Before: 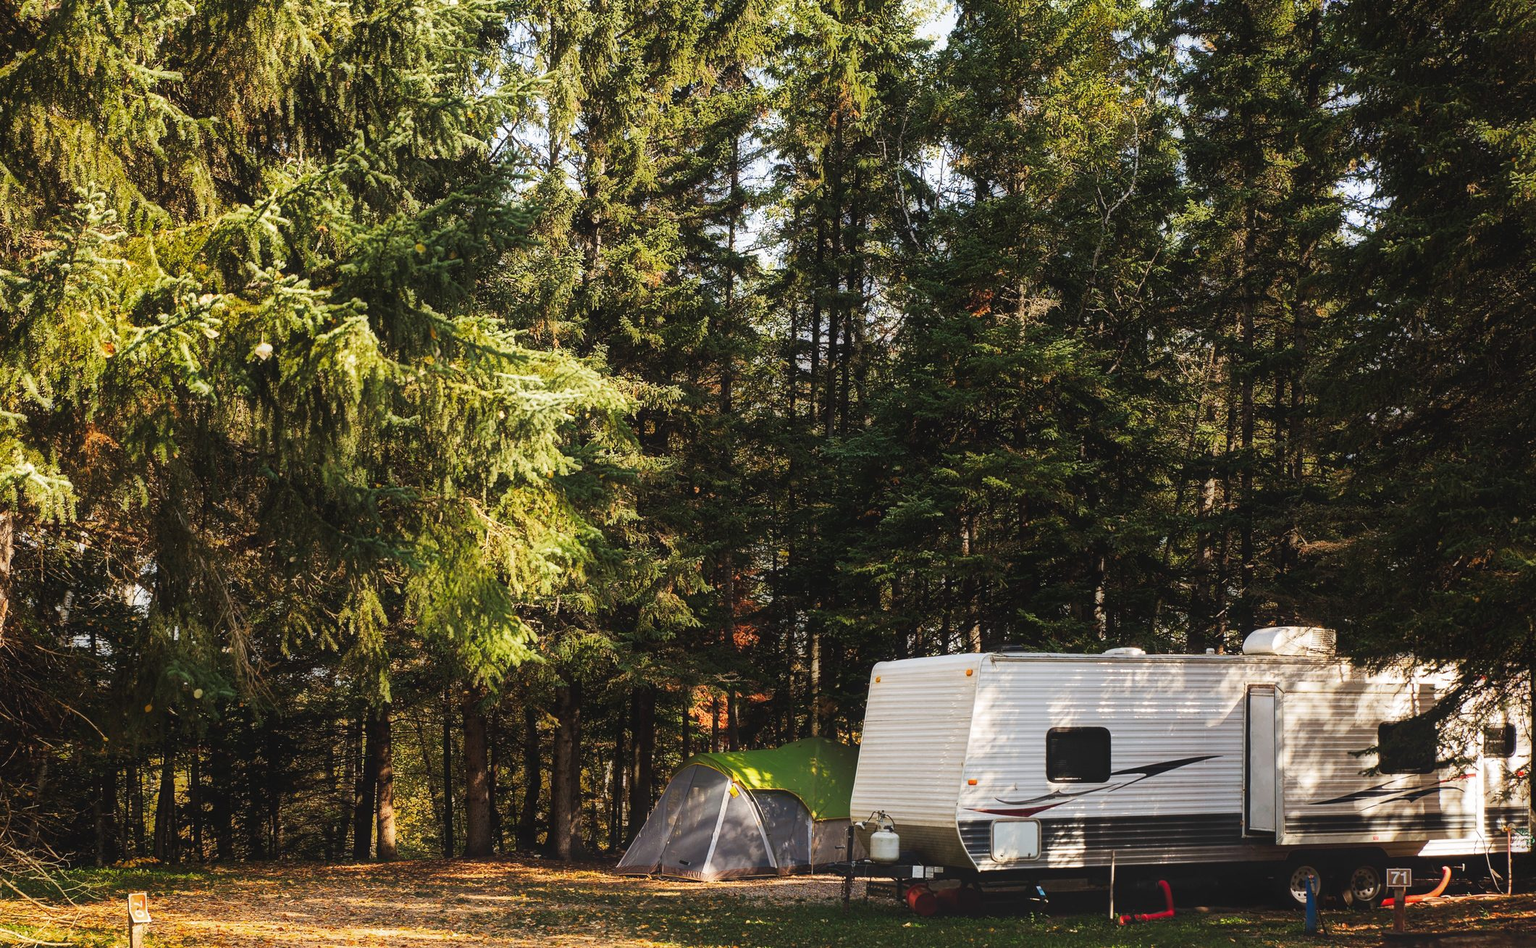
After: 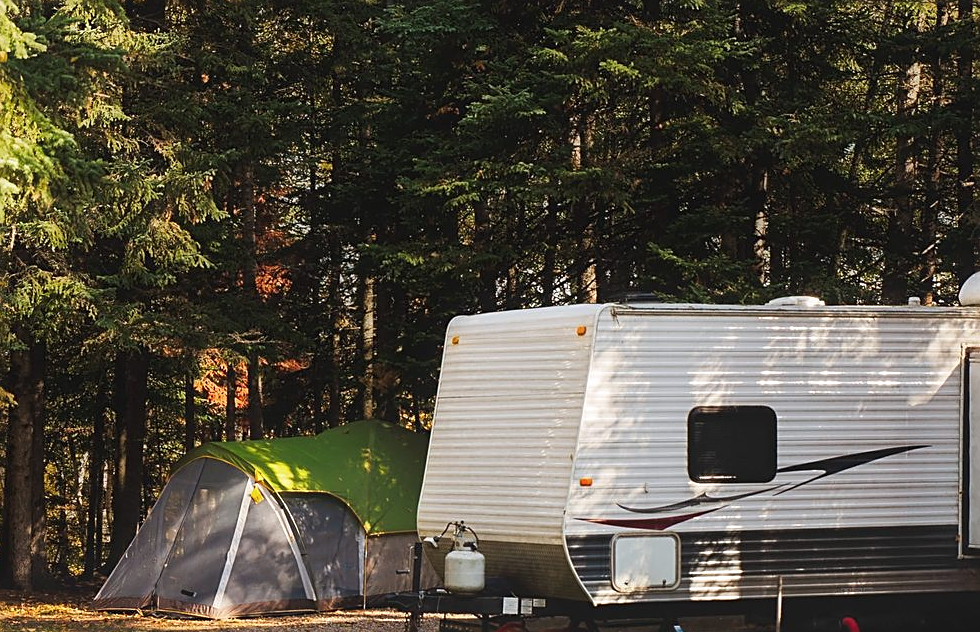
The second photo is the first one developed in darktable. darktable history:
crop: left 35.705%, top 45.725%, right 18.064%, bottom 5.924%
sharpen: on, module defaults
